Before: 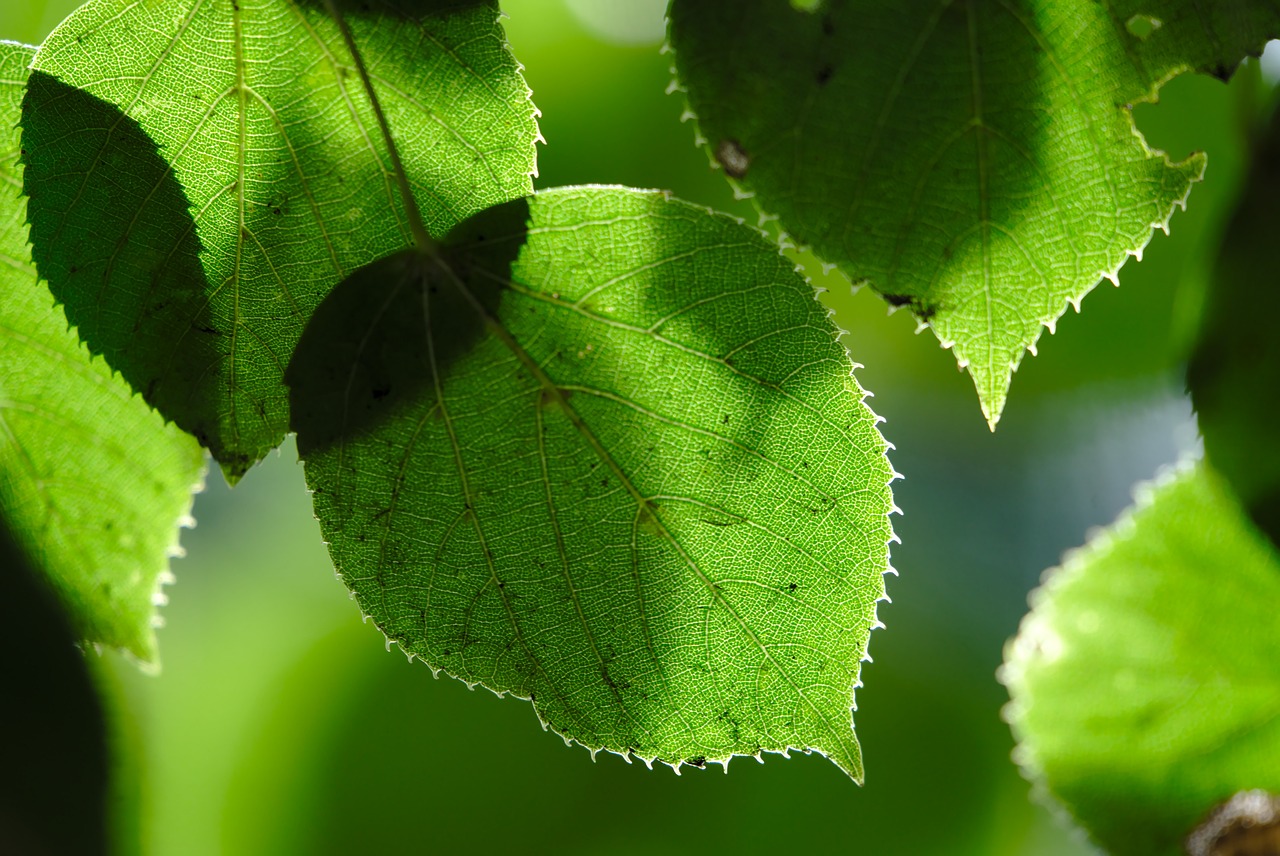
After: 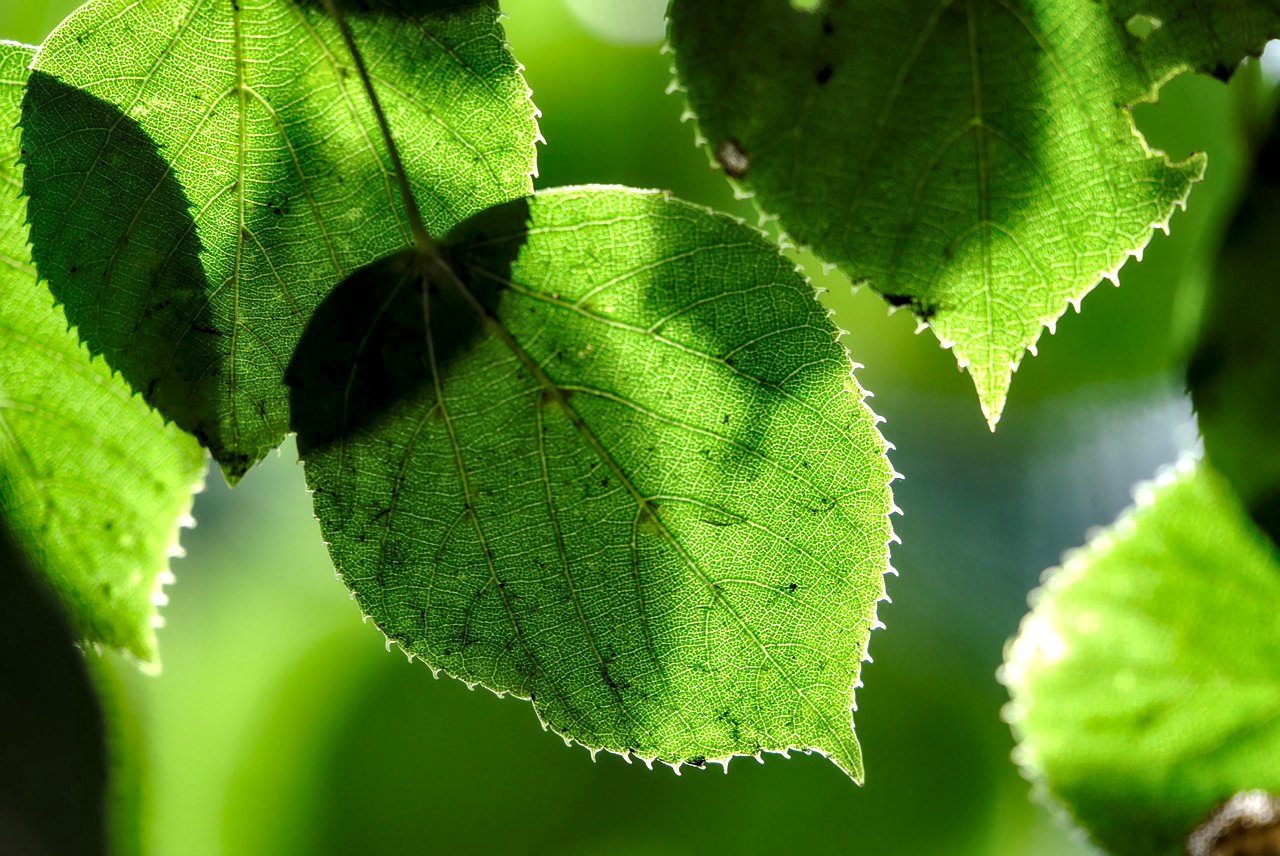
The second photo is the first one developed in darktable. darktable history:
local contrast: detail 130%
contrast equalizer: y [[0.536, 0.565, 0.581, 0.516, 0.52, 0.491], [0.5 ×6], [0.5 ×6], [0 ×6], [0 ×6]]
exposure: black level correction 0.001, exposure 0.3 EV, compensate highlight preservation false
